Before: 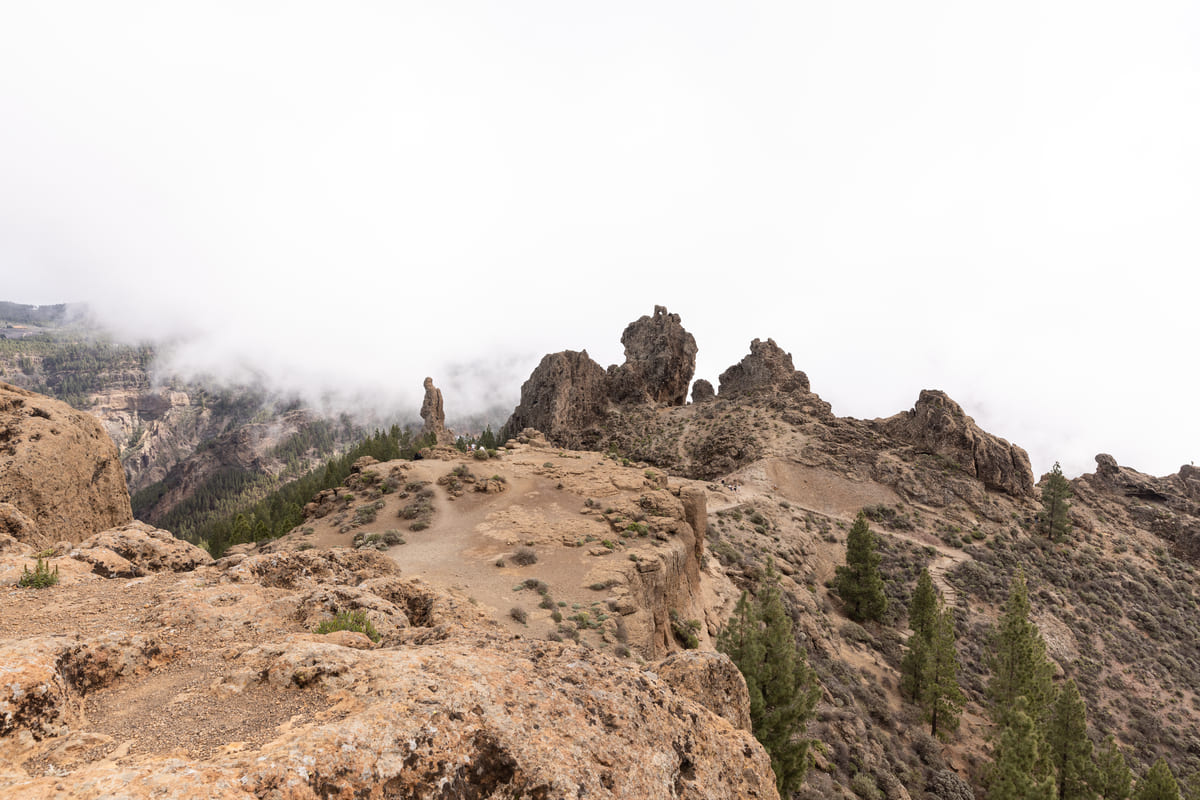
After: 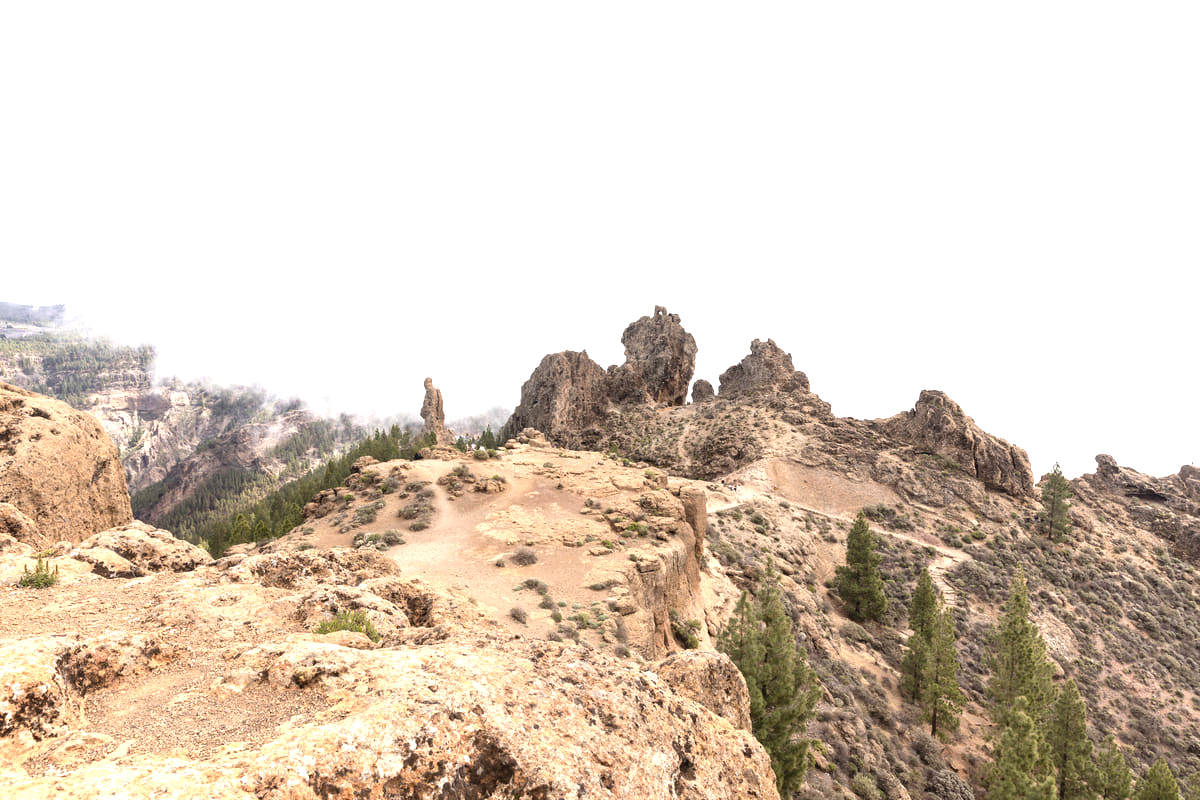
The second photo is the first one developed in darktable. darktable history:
rotate and perspective: crop left 0, crop top 0
exposure: black level correction 0, exposure 1.015 EV, compensate exposure bias true, compensate highlight preservation false
